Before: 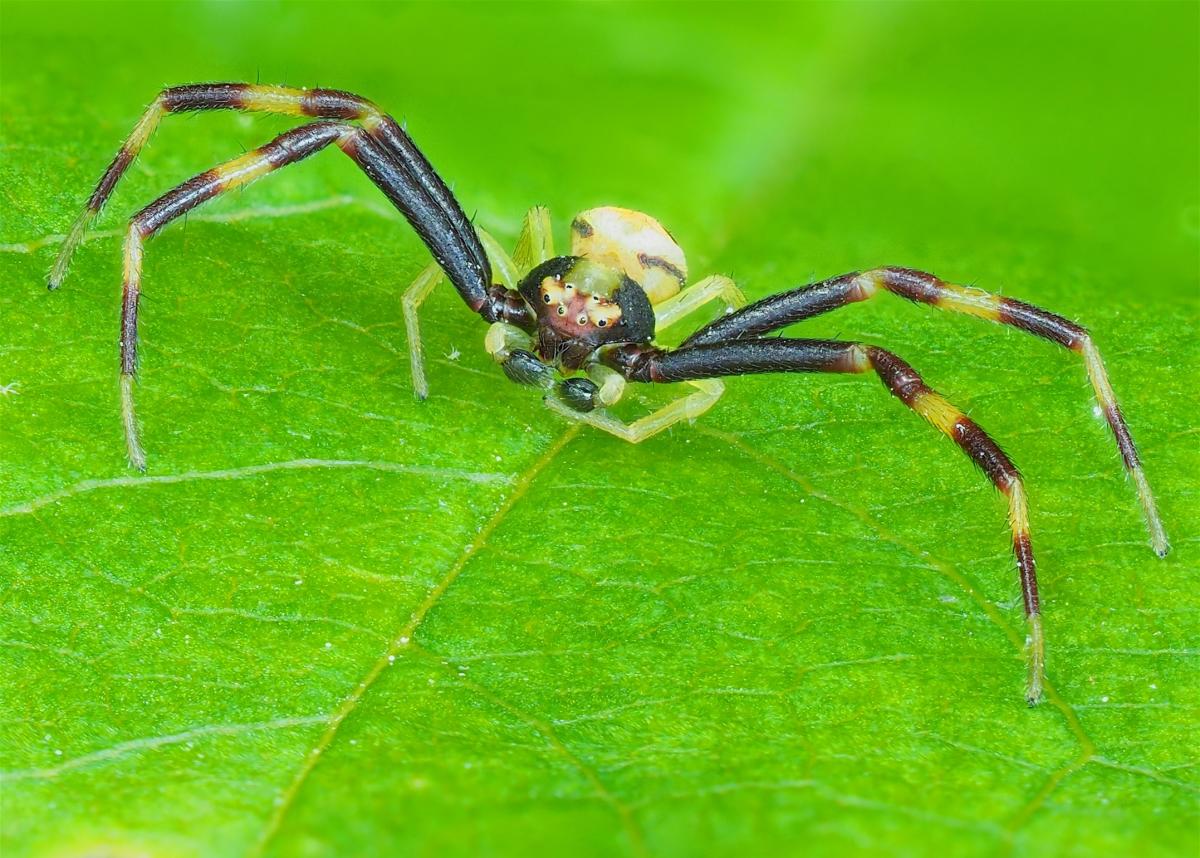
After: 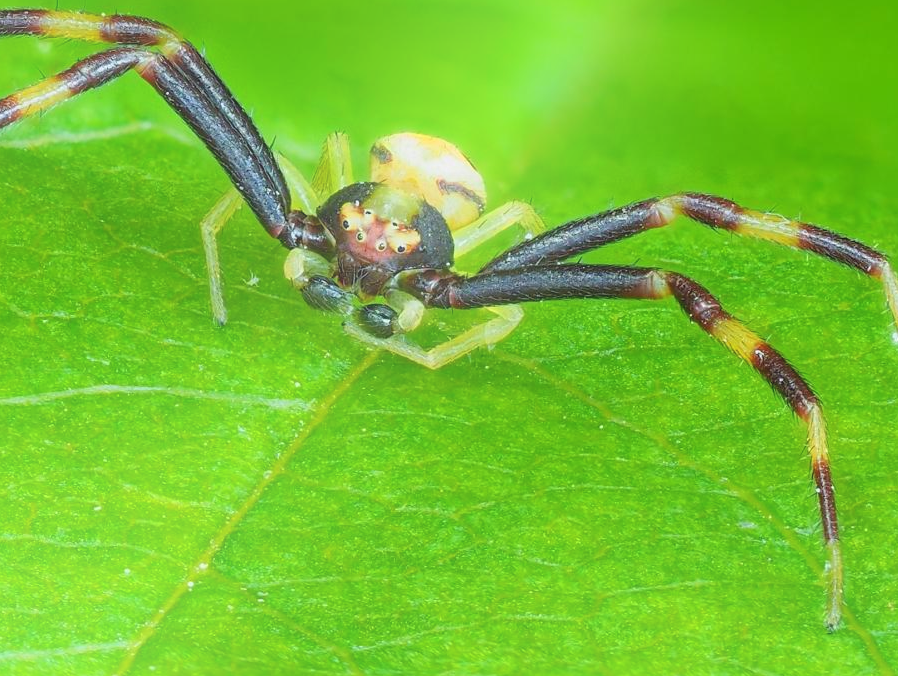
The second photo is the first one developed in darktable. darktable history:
crop: left 16.768%, top 8.653%, right 8.362%, bottom 12.485%
bloom: threshold 82.5%, strength 16.25%
